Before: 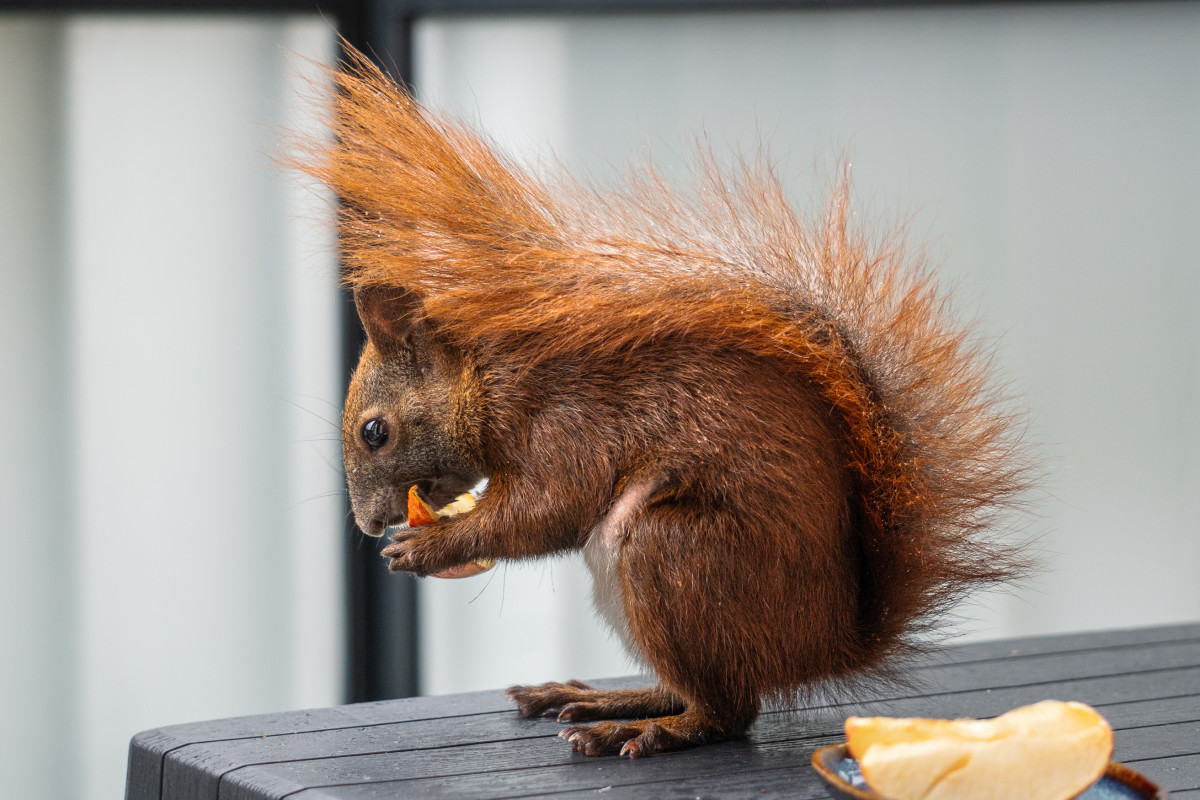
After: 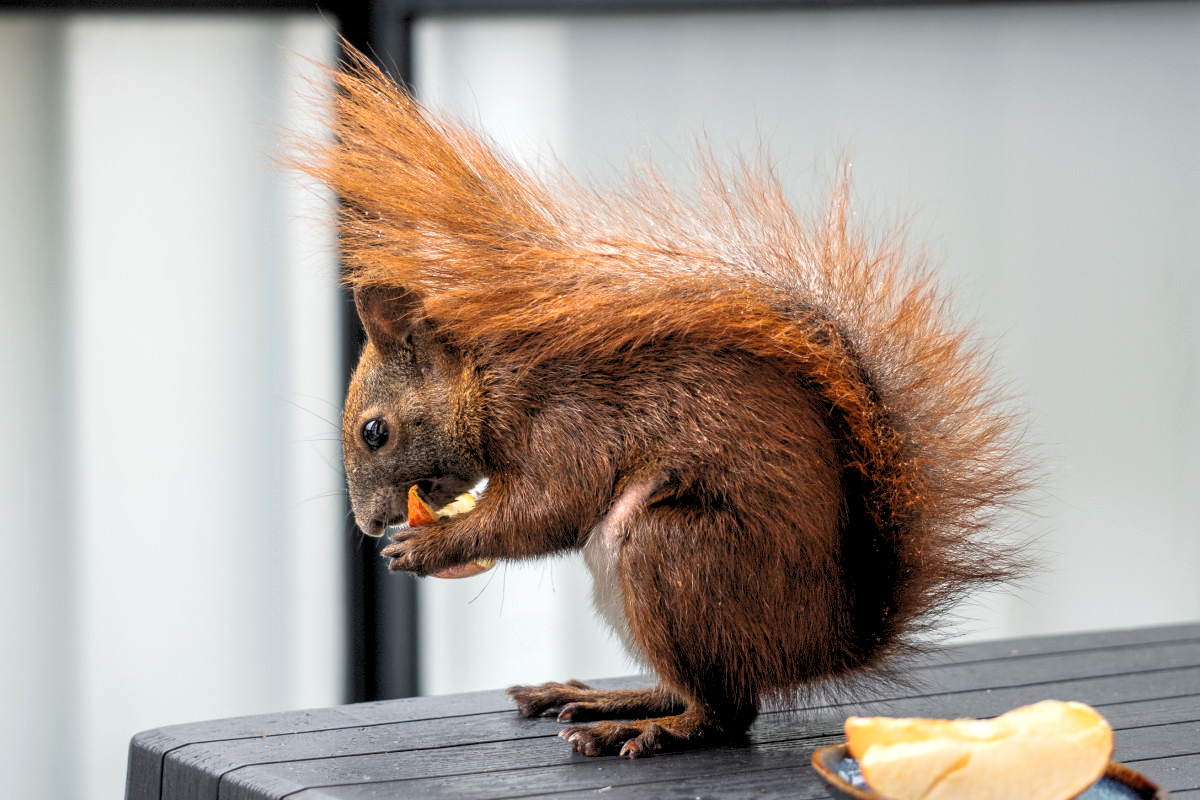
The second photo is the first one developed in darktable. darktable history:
rgb levels: levels [[0.01, 0.419, 0.839], [0, 0.5, 1], [0, 0.5, 1]]
contrast brightness saturation: saturation -0.05
